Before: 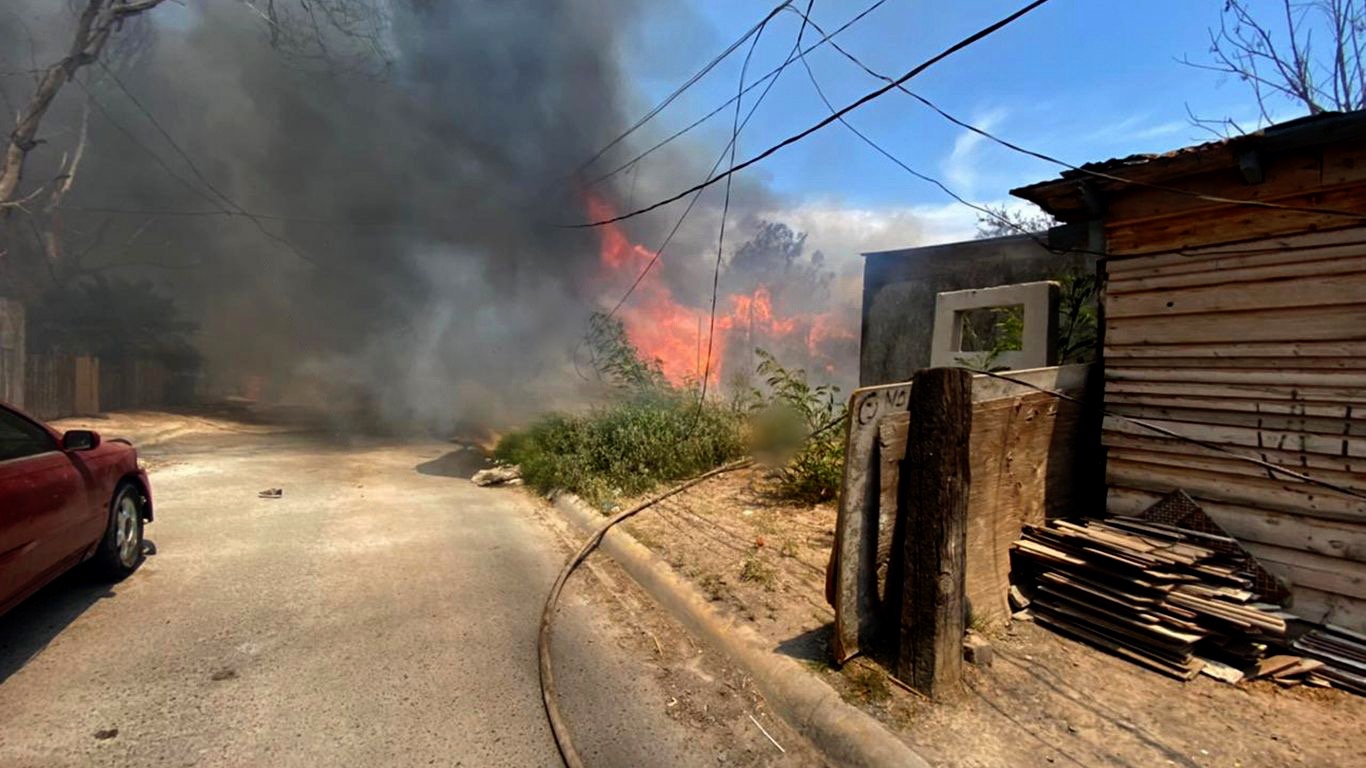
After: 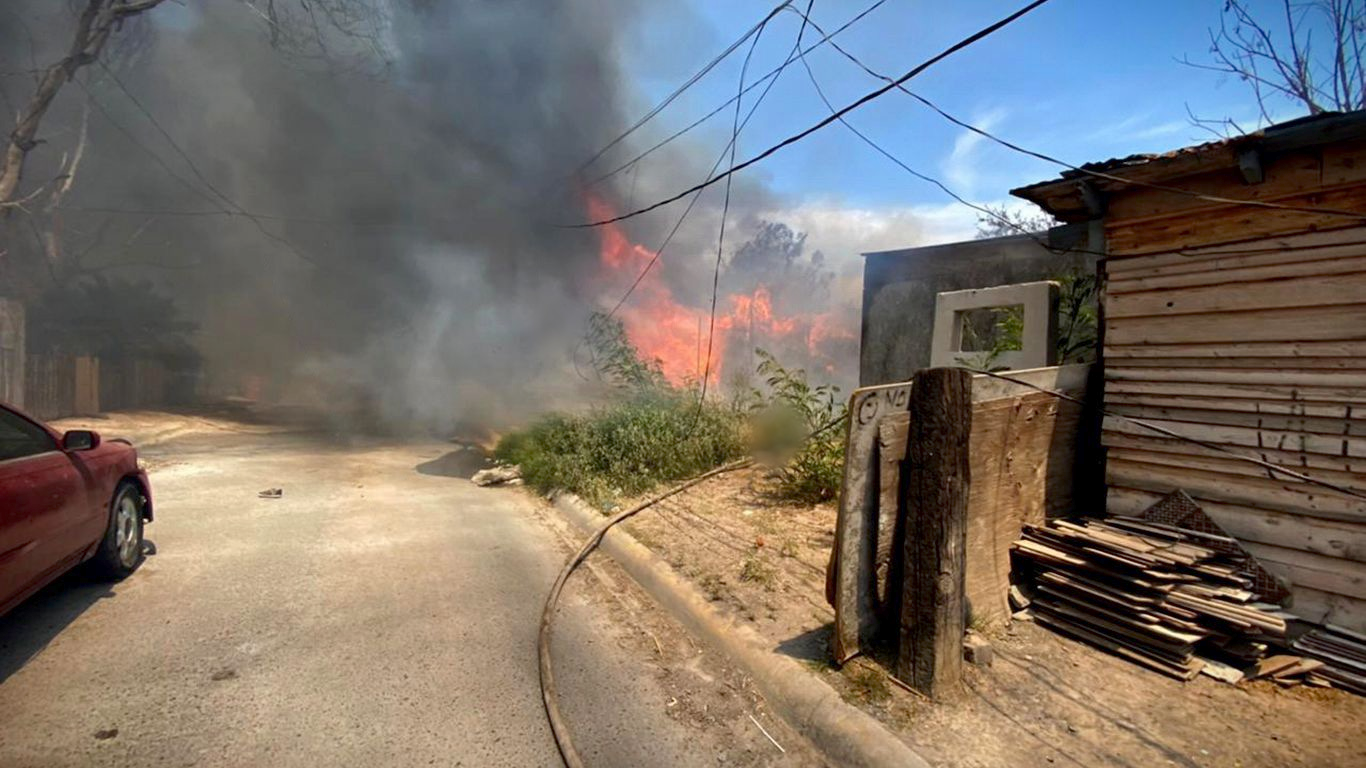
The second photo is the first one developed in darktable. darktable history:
vignetting: fall-off start 100.35%, fall-off radius 65.21%, brightness -0.99, saturation 0.489, automatic ratio true
